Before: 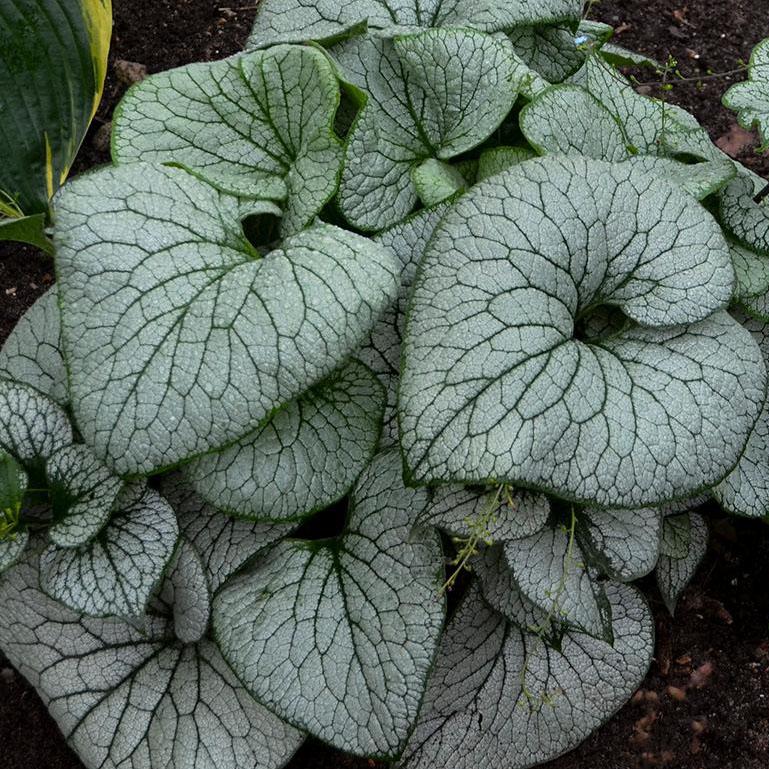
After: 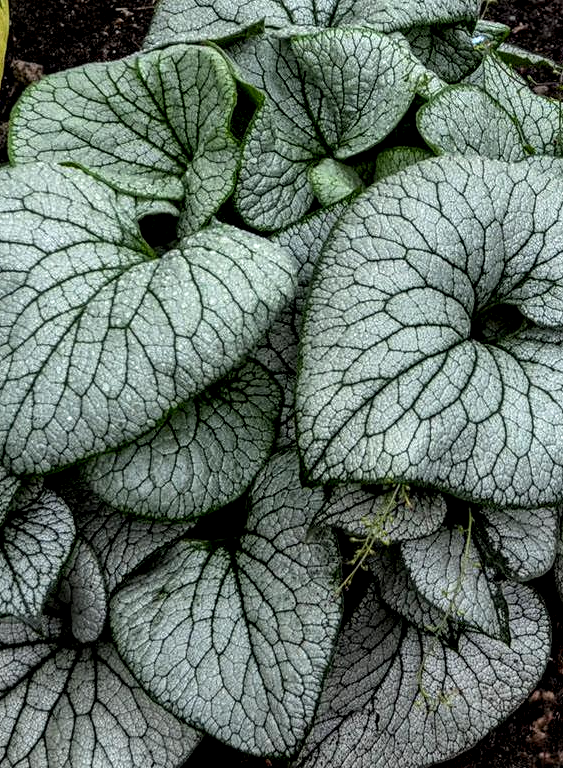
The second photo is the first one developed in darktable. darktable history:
crop: left 13.443%, right 13.31%
local contrast: highlights 19%, detail 186%
shadows and highlights: shadows 37.27, highlights -28.18, soften with gaussian
